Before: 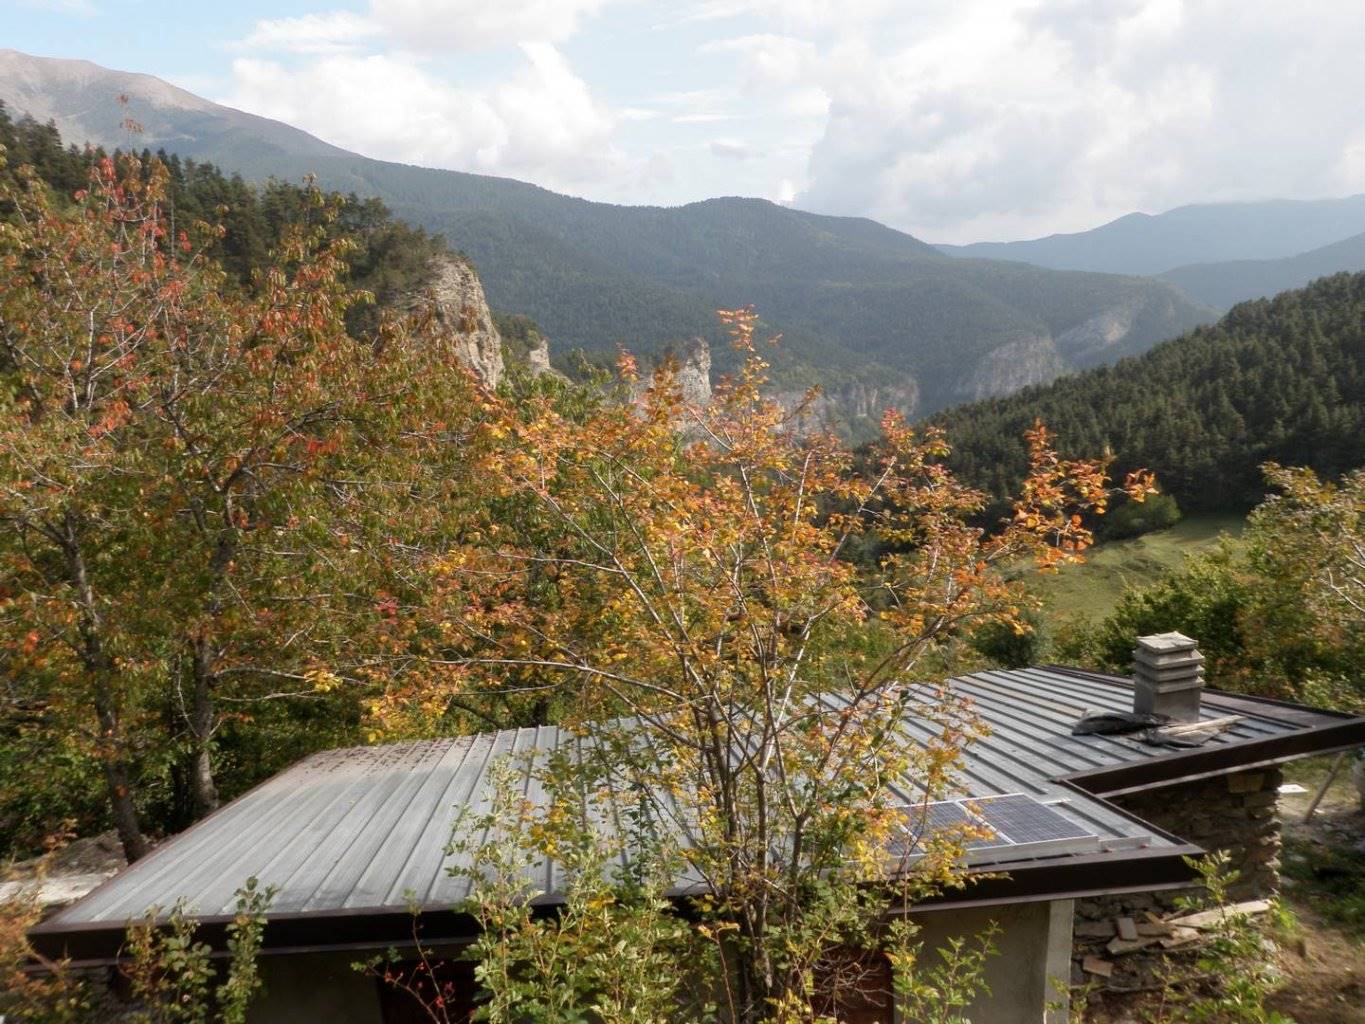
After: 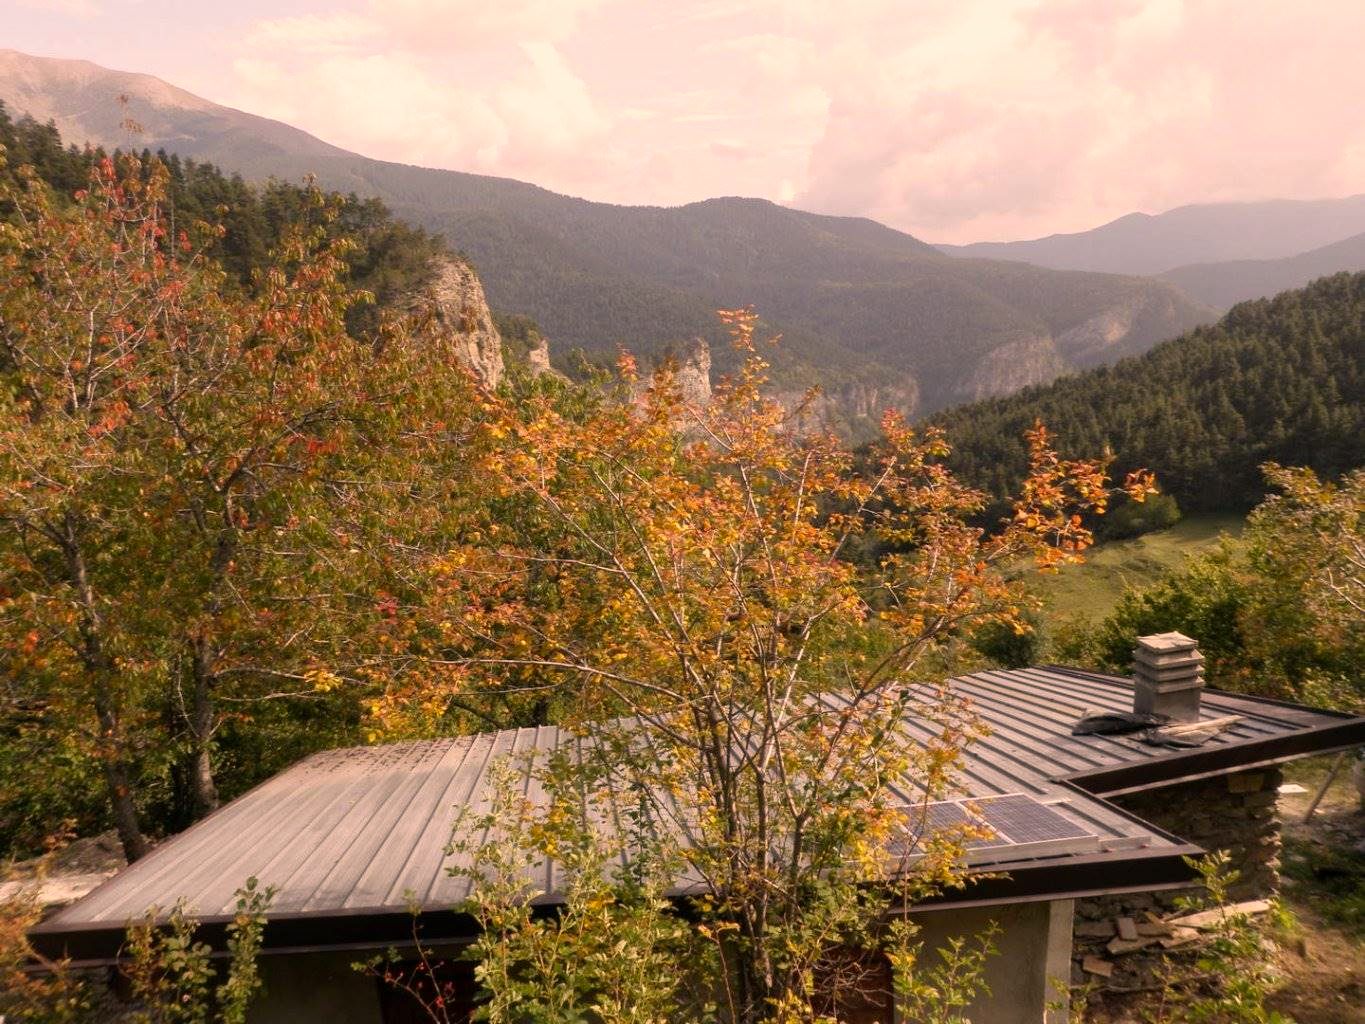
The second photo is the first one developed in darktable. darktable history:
color correction: highlights a* 17.68, highlights b* 18.57
